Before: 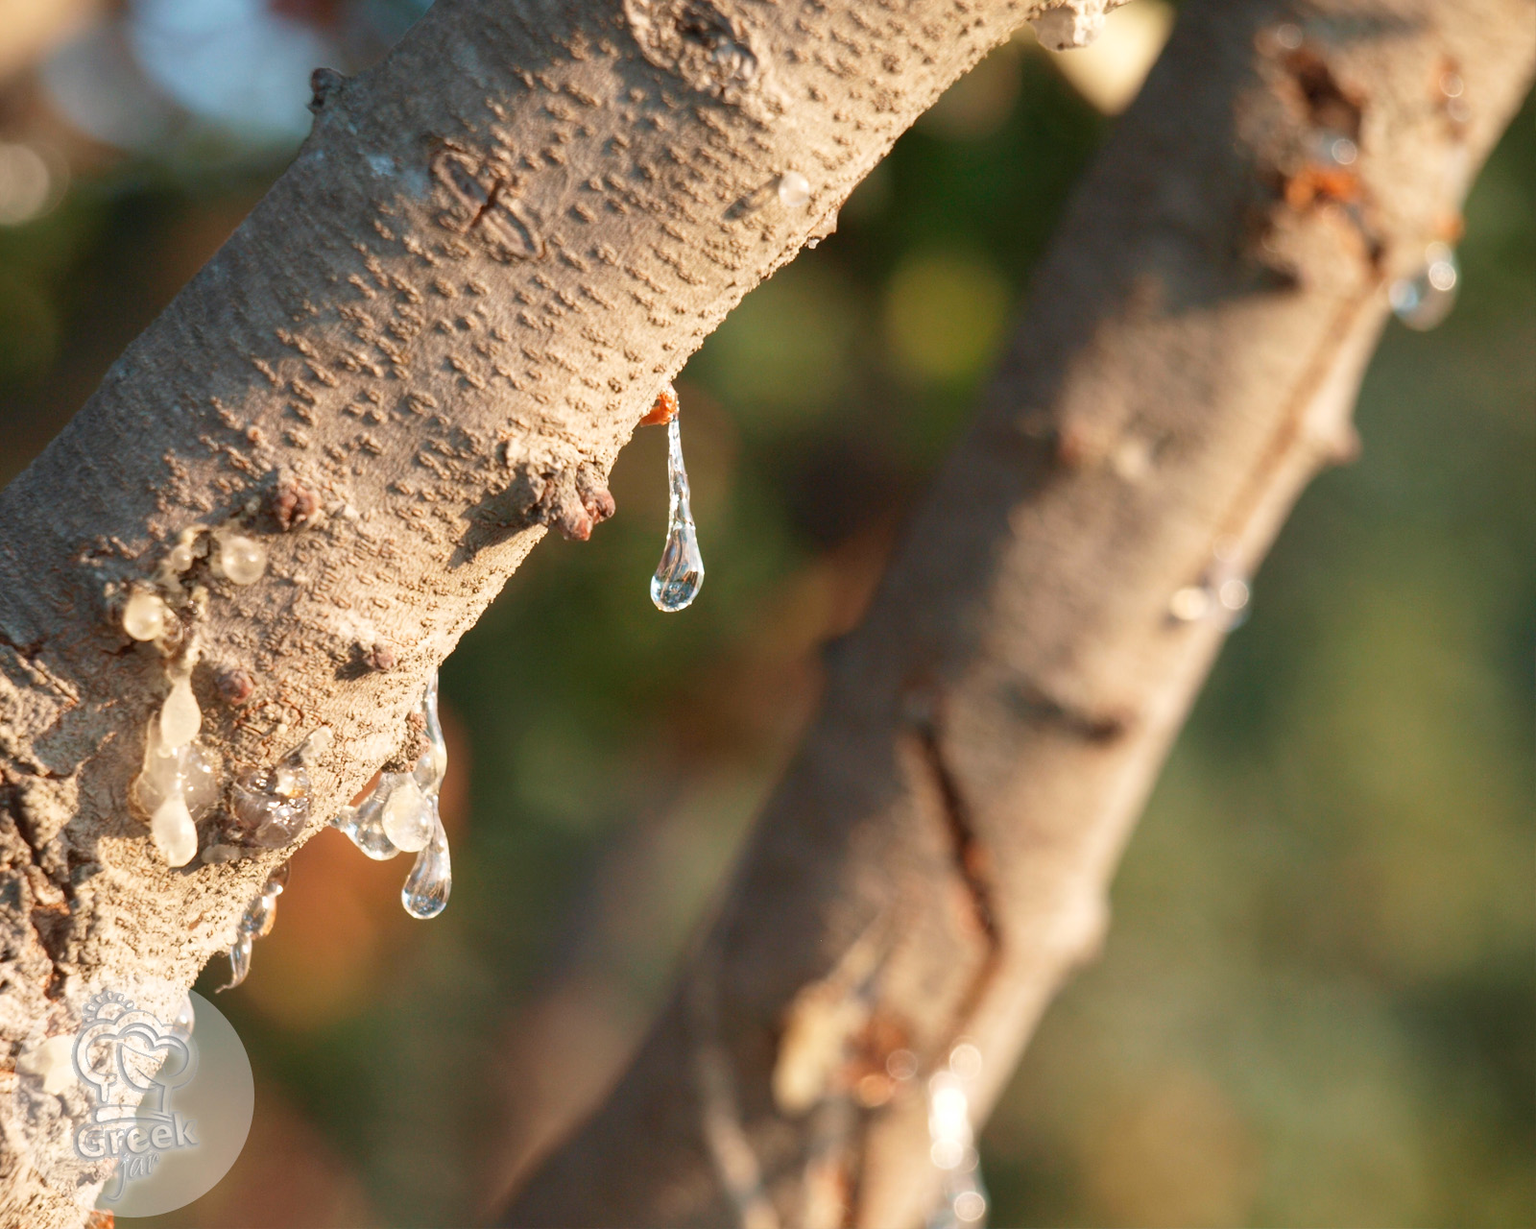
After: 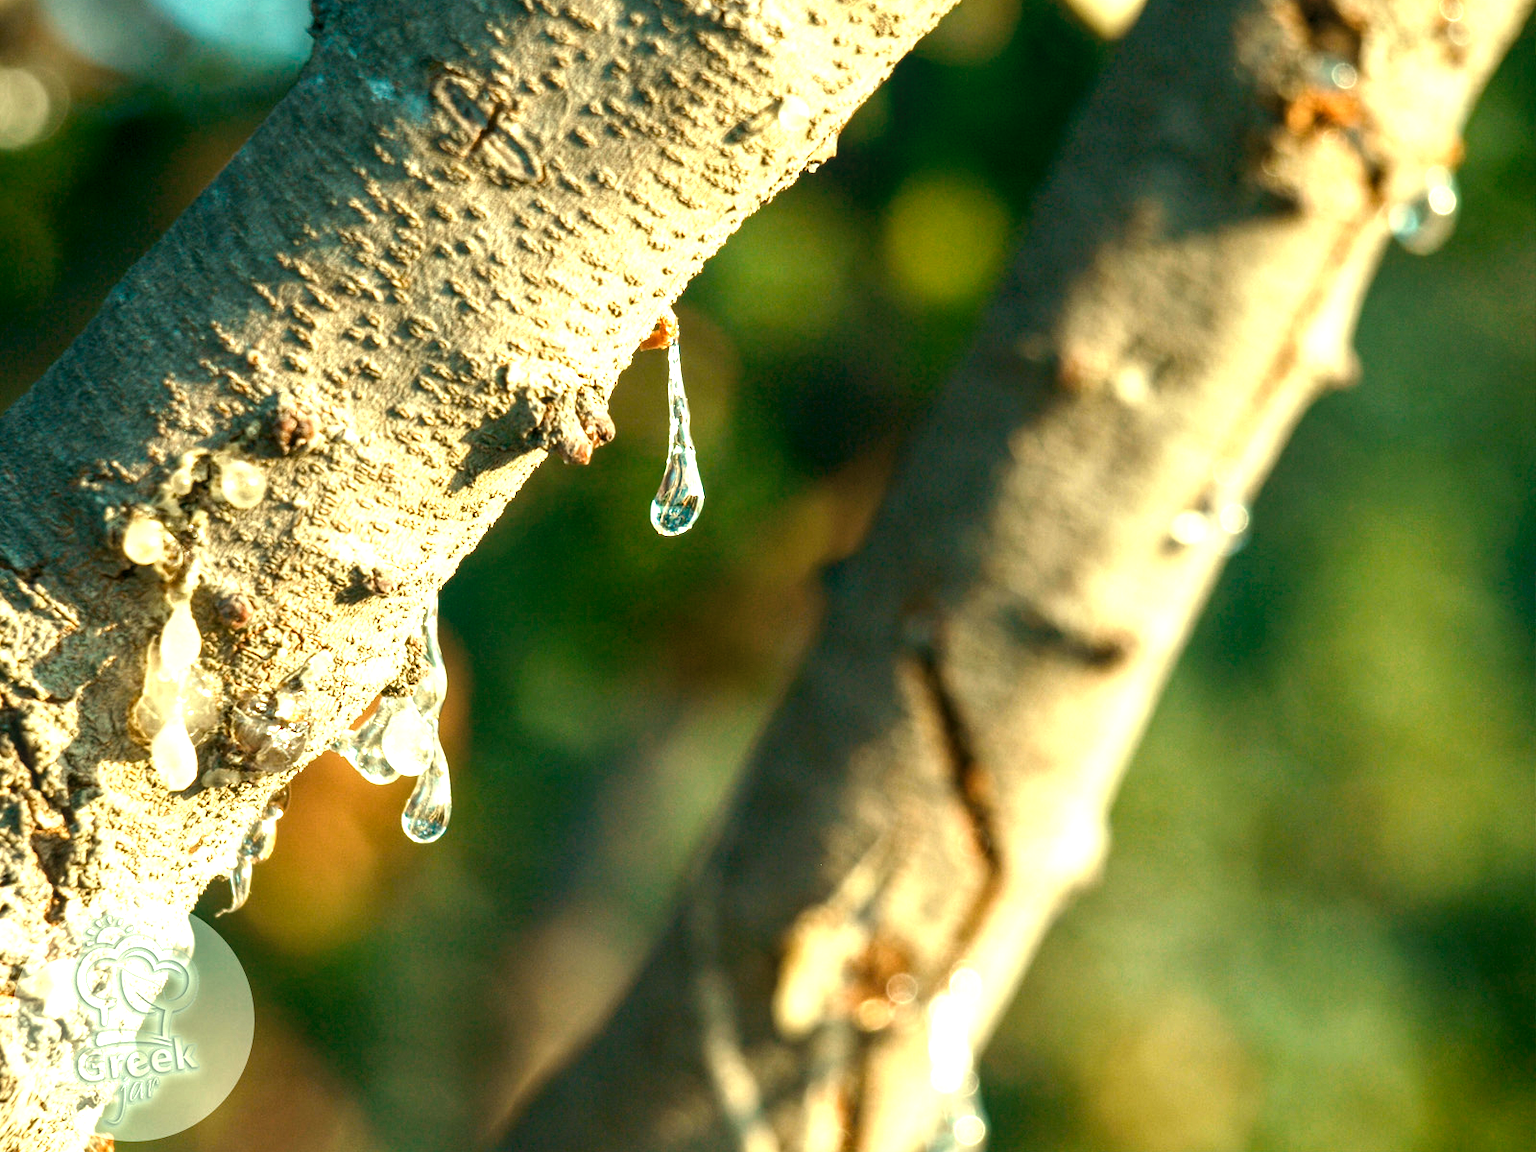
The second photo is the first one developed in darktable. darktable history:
white balance: red 1.045, blue 0.932
color zones: curves: ch0 [(0, 0.558) (0.143, 0.559) (0.286, 0.529) (0.429, 0.505) (0.571, 0.5) (0.714, 0.5) (0.857, 0.5) (1, 0.558)]; ch1 [(0, 0.469) (0.01, 0.469) (0.12, 0.446) (0.248, 0.469) (0.5, 0.5) (0.748, 0.5) (0.99, 0.469) (1, 0.469)]
local contrast: on, module defaults
crop and rotate: top 6.25%
color balance rgb: shadows lift › luminance -7.7%, shadows lift › chroma 2.13%, shadows lift › hue 165.27°, power › luminance -7.77%, power › chroma 1.1%, power › hue 215.88°, highlights gain › luminance 15.15%, highlights gain › chroma 7%, highlights gain › hue 125.57°, global offset › luminance -0.33%, global offset › chroma 0.11%, global offset › hue 165.27°, perceptual saturation grading › global saturation 24.42%, perceptual saturation grading › highlights -24.42%, perceptual saturation grading › mid-tones 24.42%, perceptual saturation grading › shadows 40%, perceptual brilliance grading › global brilliance -5%, perceptual brilliance grading › highlights 24.42%, perceptual brilliance grading › mid-tones 7%, perceptual brilliance grading › shadows -5%
